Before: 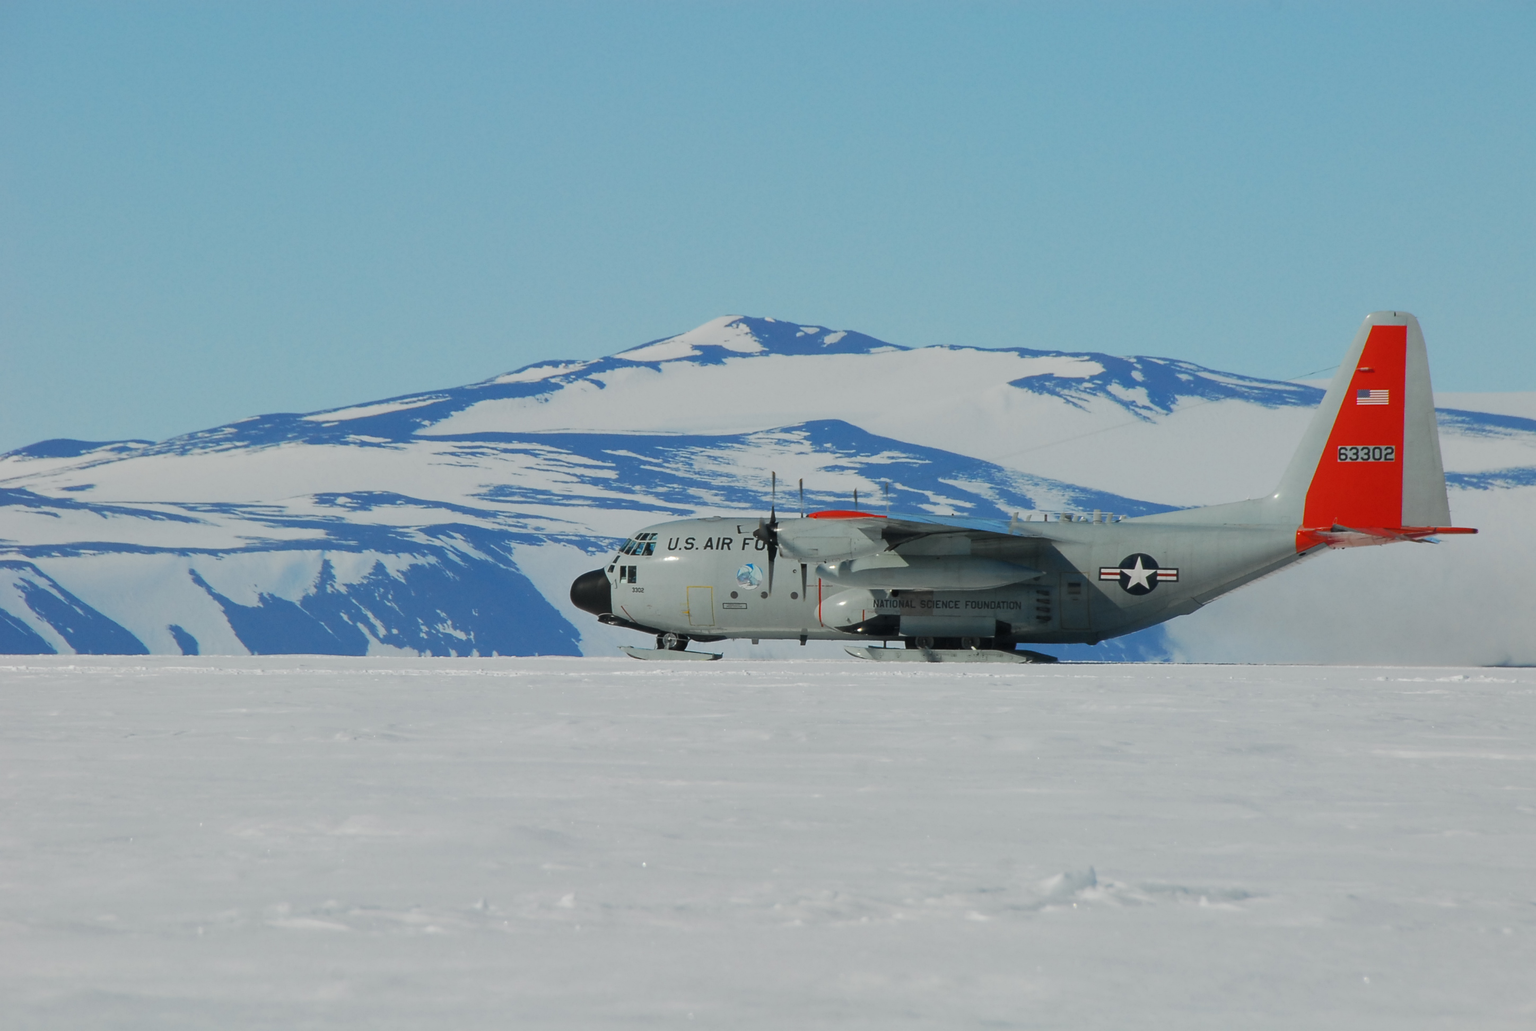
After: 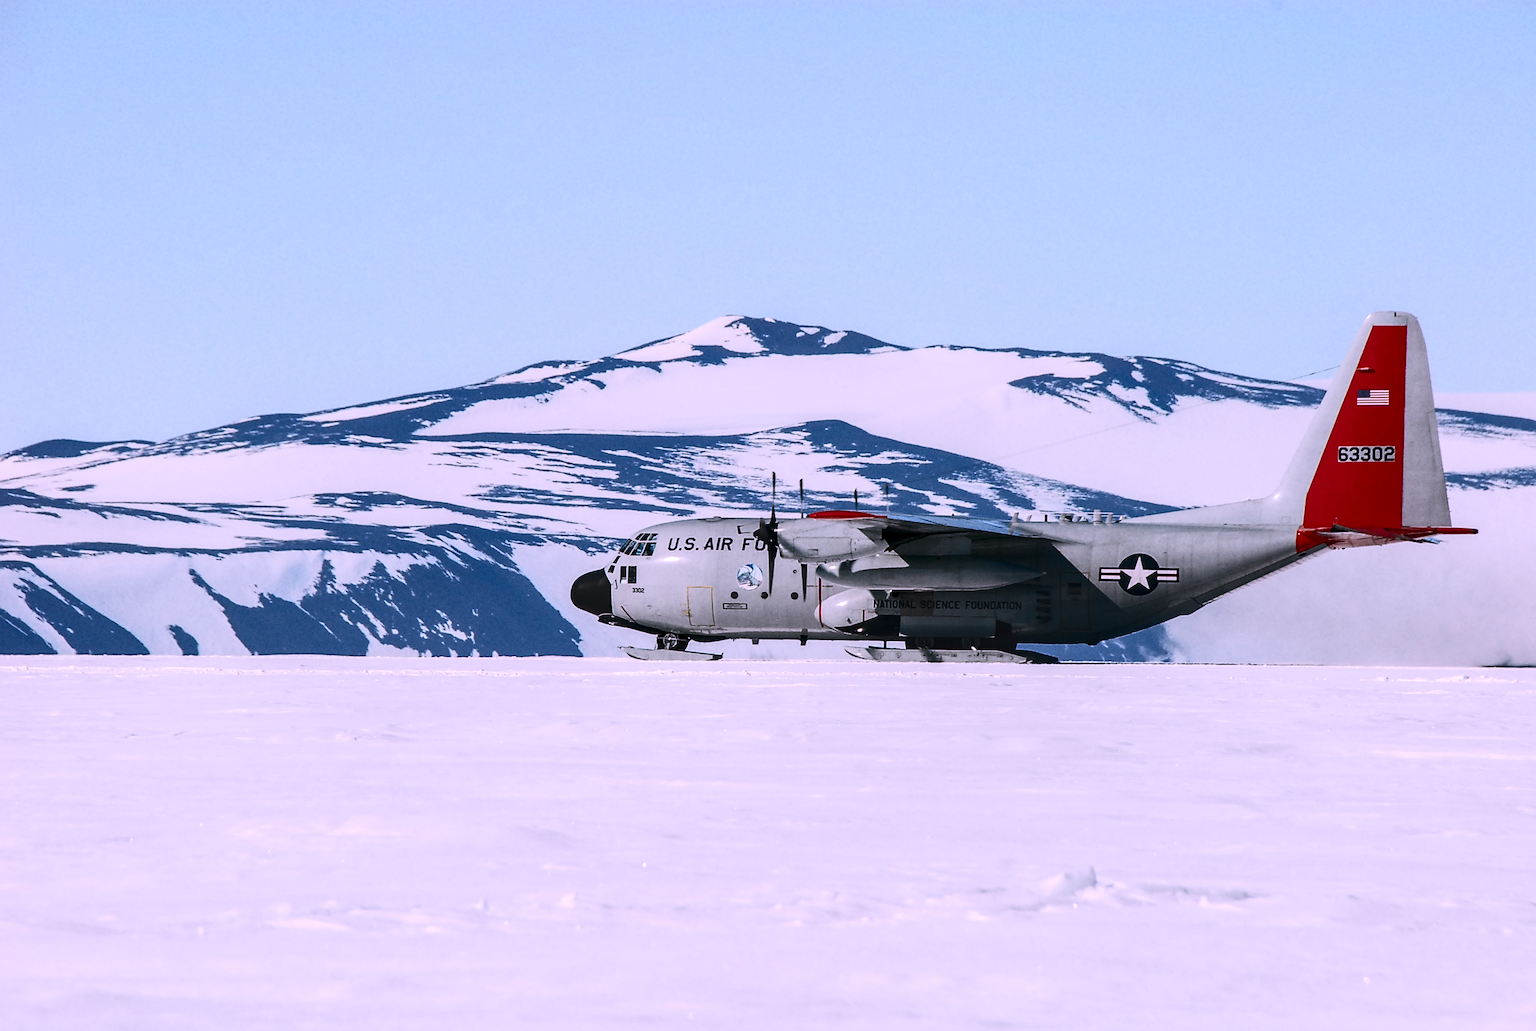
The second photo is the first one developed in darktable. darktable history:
local contrast: detail 130%
contrast brightness saturation: contrast 0.494, saturation -0.1
sharpen: on, module defaults
color correction: highlights a* 15.41, highlights b* -20.03
